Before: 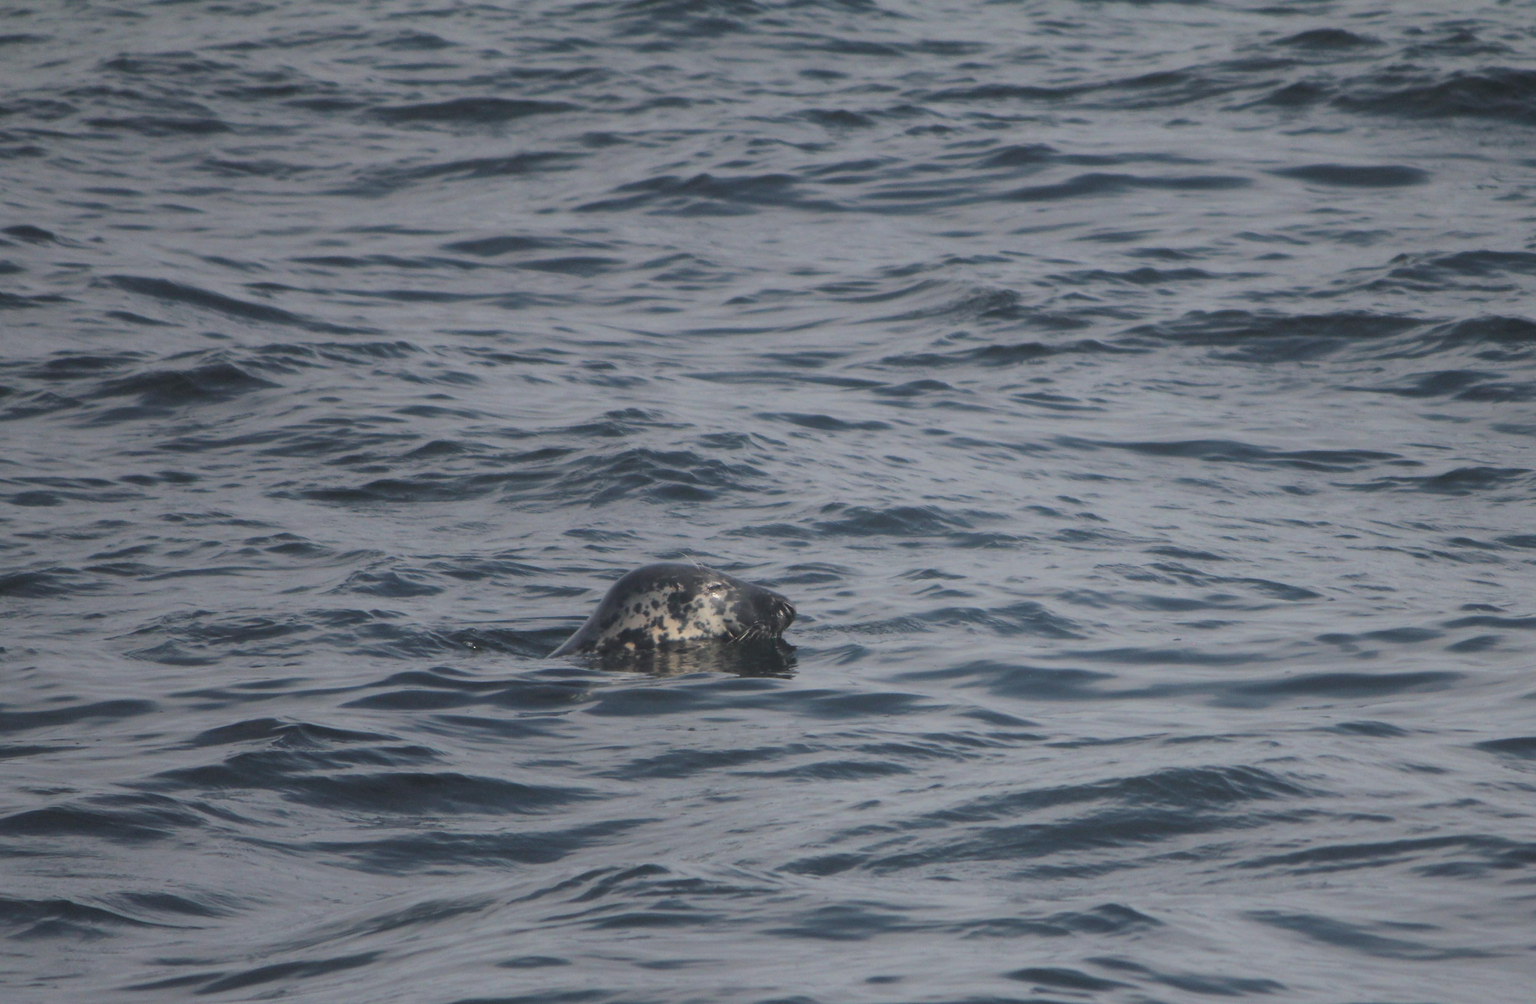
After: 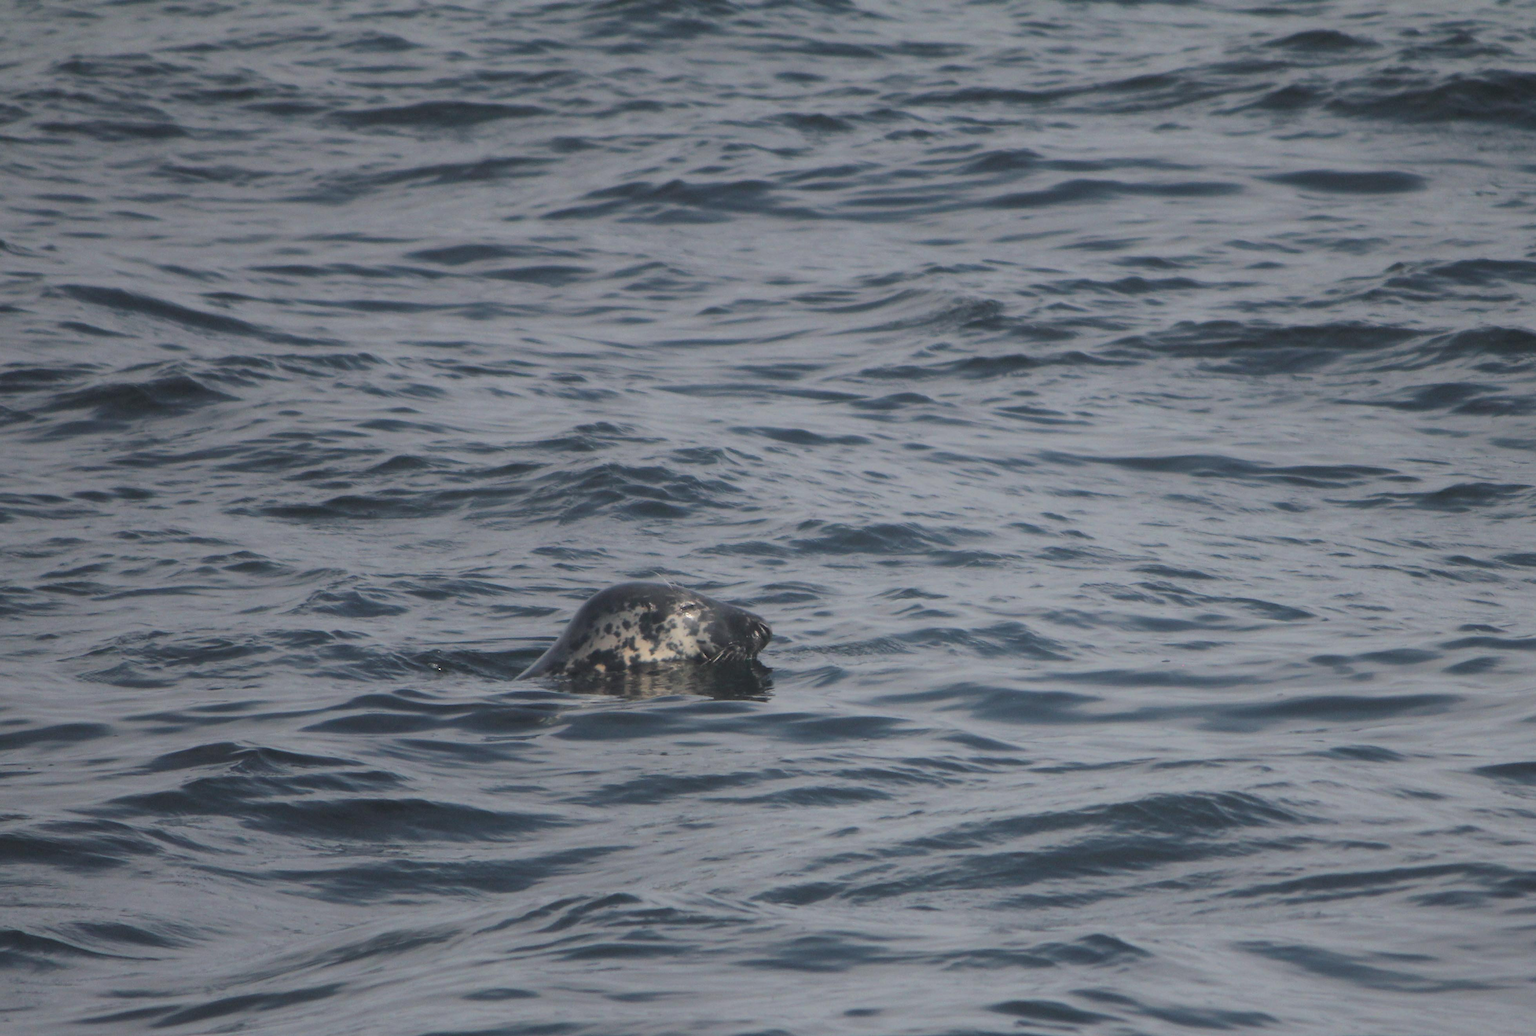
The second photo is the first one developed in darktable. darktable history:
crop and rotate: left 3.233%
